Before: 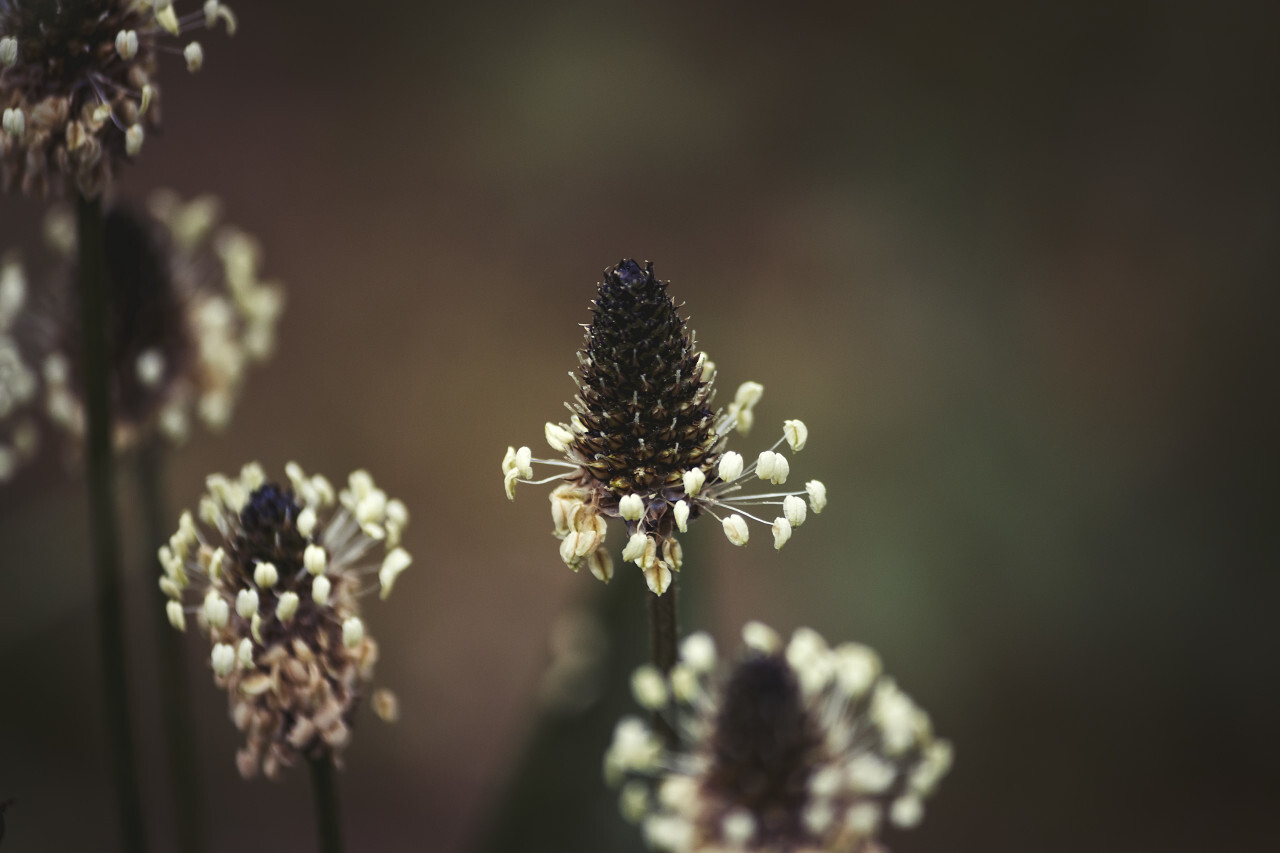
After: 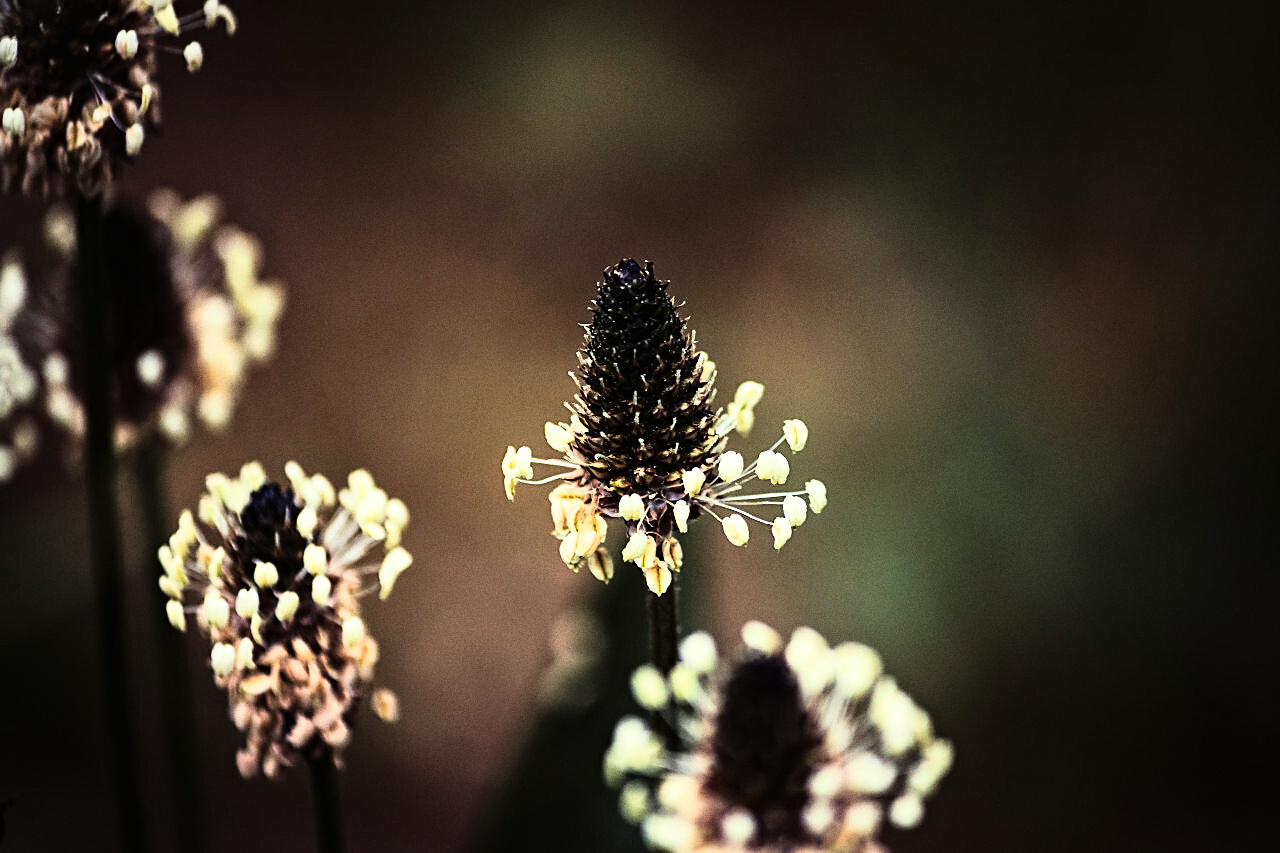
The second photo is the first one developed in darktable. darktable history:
sharpen: on, module defaults
grain: strength 26%
rgb curve: curves: ch0 [(0, 0) (0.21, 0.15) (0.24, 0.21) (0.5, 0.75) (0.75, 0.96) (0.89, 0.99) (1, 1)]; ch1 [(0, 0.02) (0.21, 0.13) (0.25, 0.2) (0.5, 0.67) (0.75, 0.9) (0.89, 0.97) (1, 1)]; ch2 [(0, 0.02) (0.21, 0.13) (0.25, 0.2) (0.5, 0.67) (0.75, 0.9) (0.89, 0.97) (1, 1)], compensate middle gray true
haze removal: compatibility mode true, adaptive false
